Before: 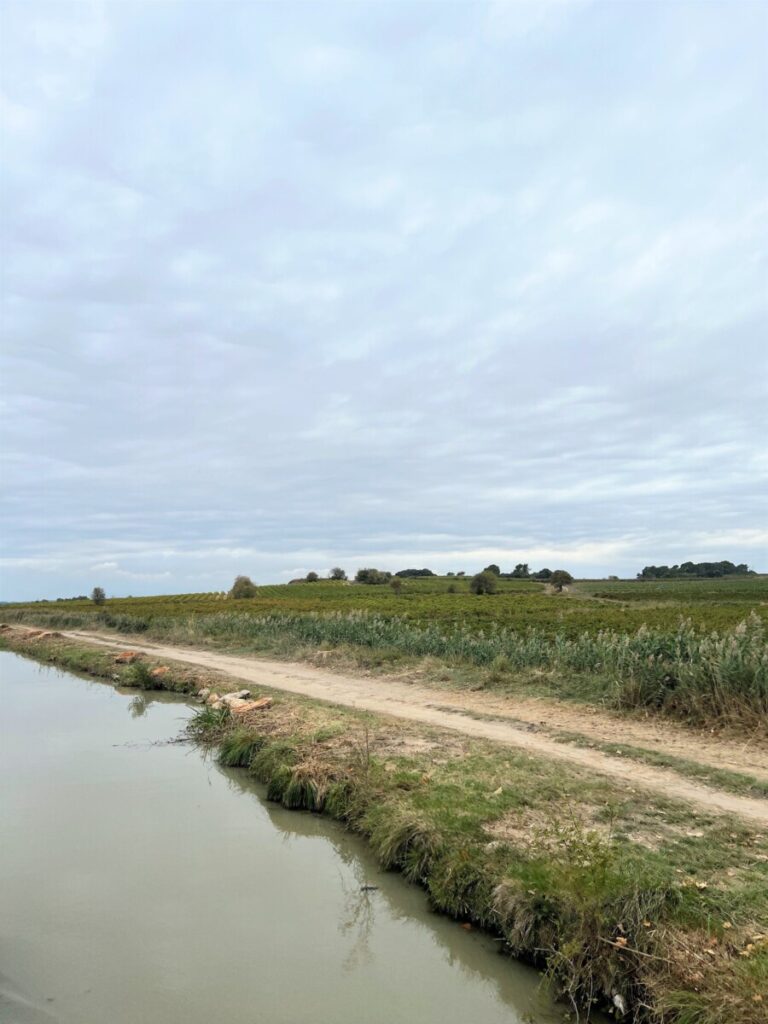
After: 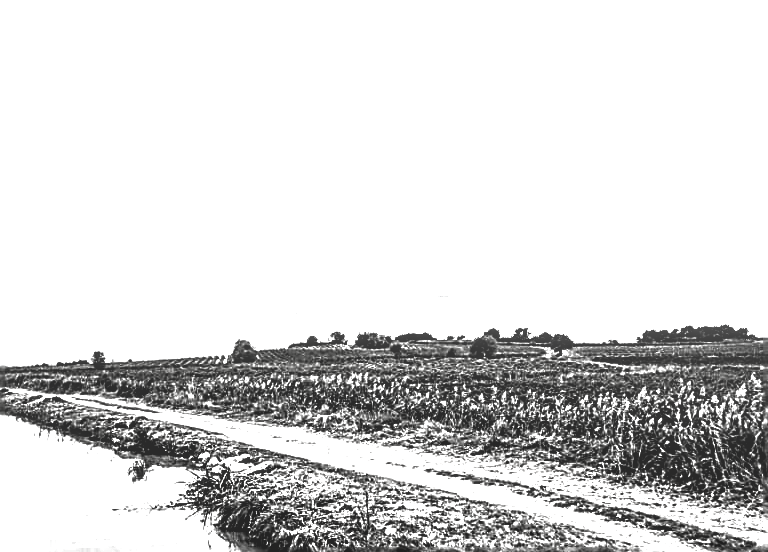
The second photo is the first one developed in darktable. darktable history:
sharpen: amount 1.999
crop and rotate: top 23.065%, bottom 22.941%
levels: levels [0.016, 0.5, 0.996]
exposure: black level correction 0, exposure 1.2 EV, compensate highlight preservation false
contrast brightness saturation: contrast 0.022, brightness -0.987, saturation -0.985
contrast equalizer: octaves 7, y [[0.511, 0.558, 0.631, 0.632, 0.559, 0.512], [0.5 ×6], [0.5 ×6], [0 ×6], [0 ×6]]
local contrast: on, module defaults
haze removal: compatibility mode true, adaptive false
